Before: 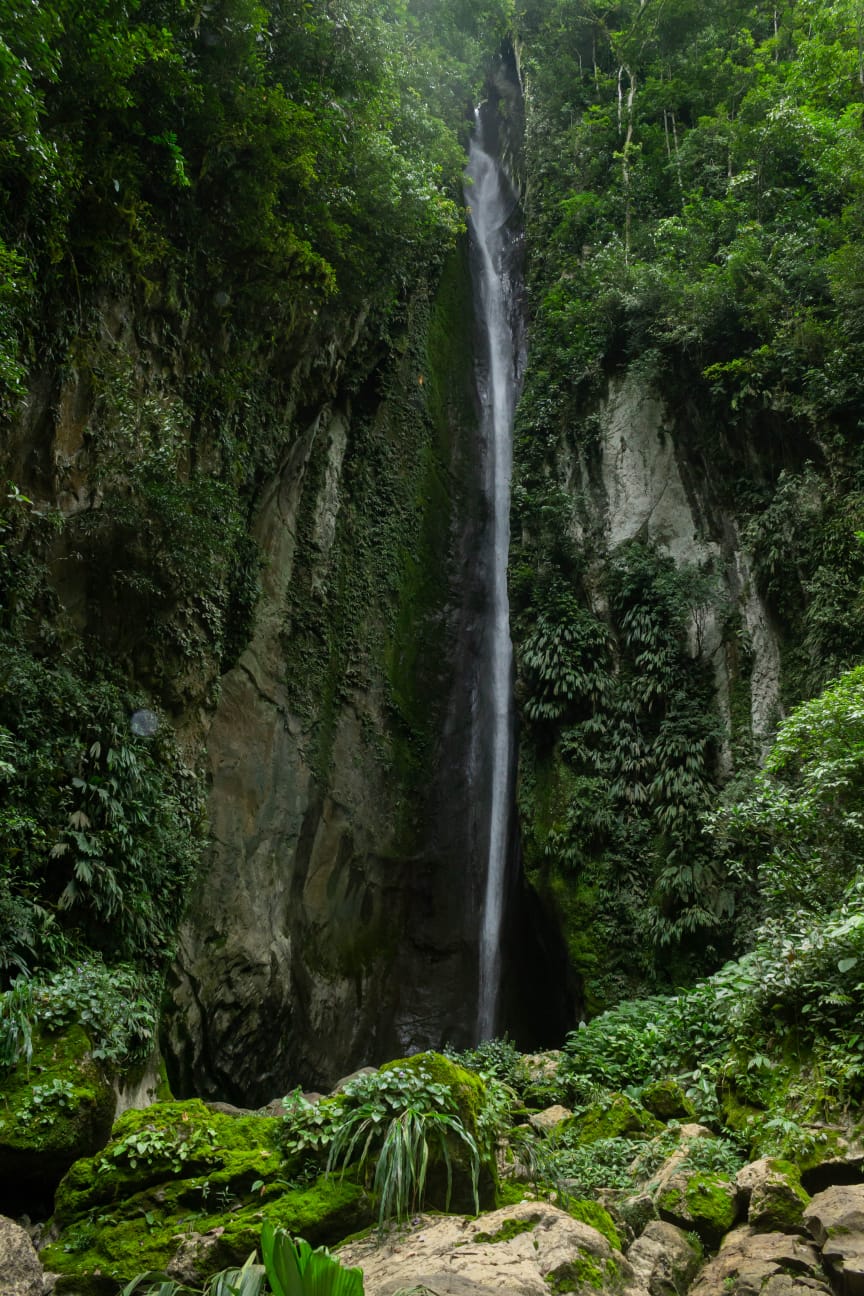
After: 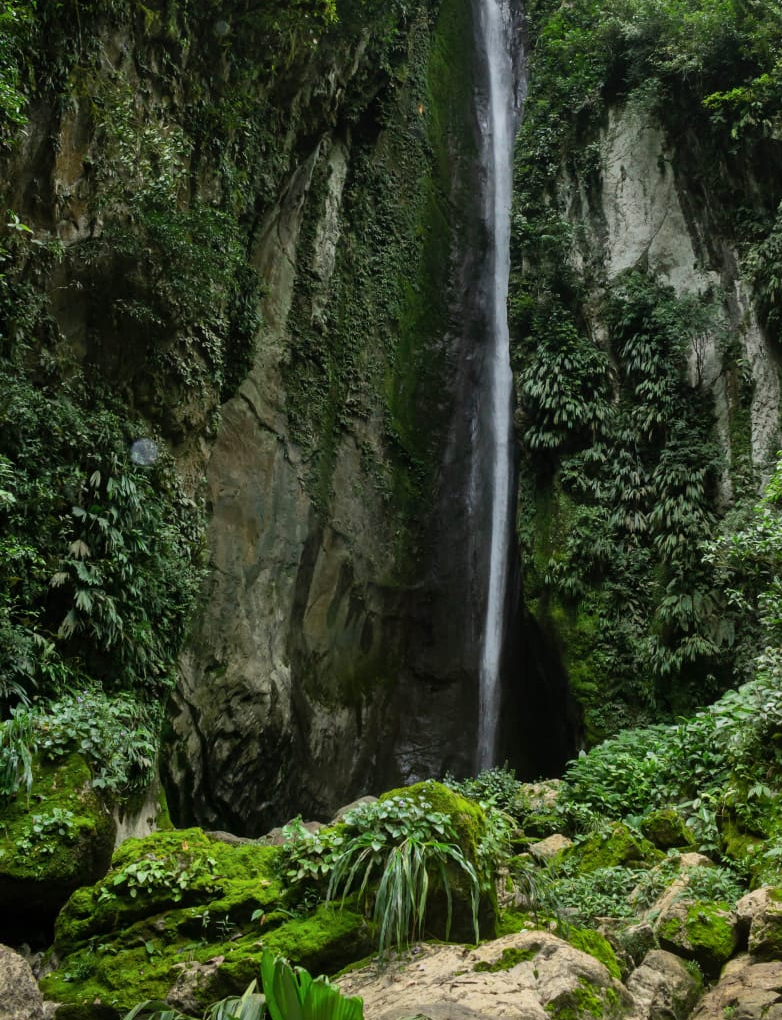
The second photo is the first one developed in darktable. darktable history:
shadows and highlights: shadows 37.27, highlights -28.18, soften with gaussian
crop: top 20.916%, right 9.437%, bottom 0.316%
